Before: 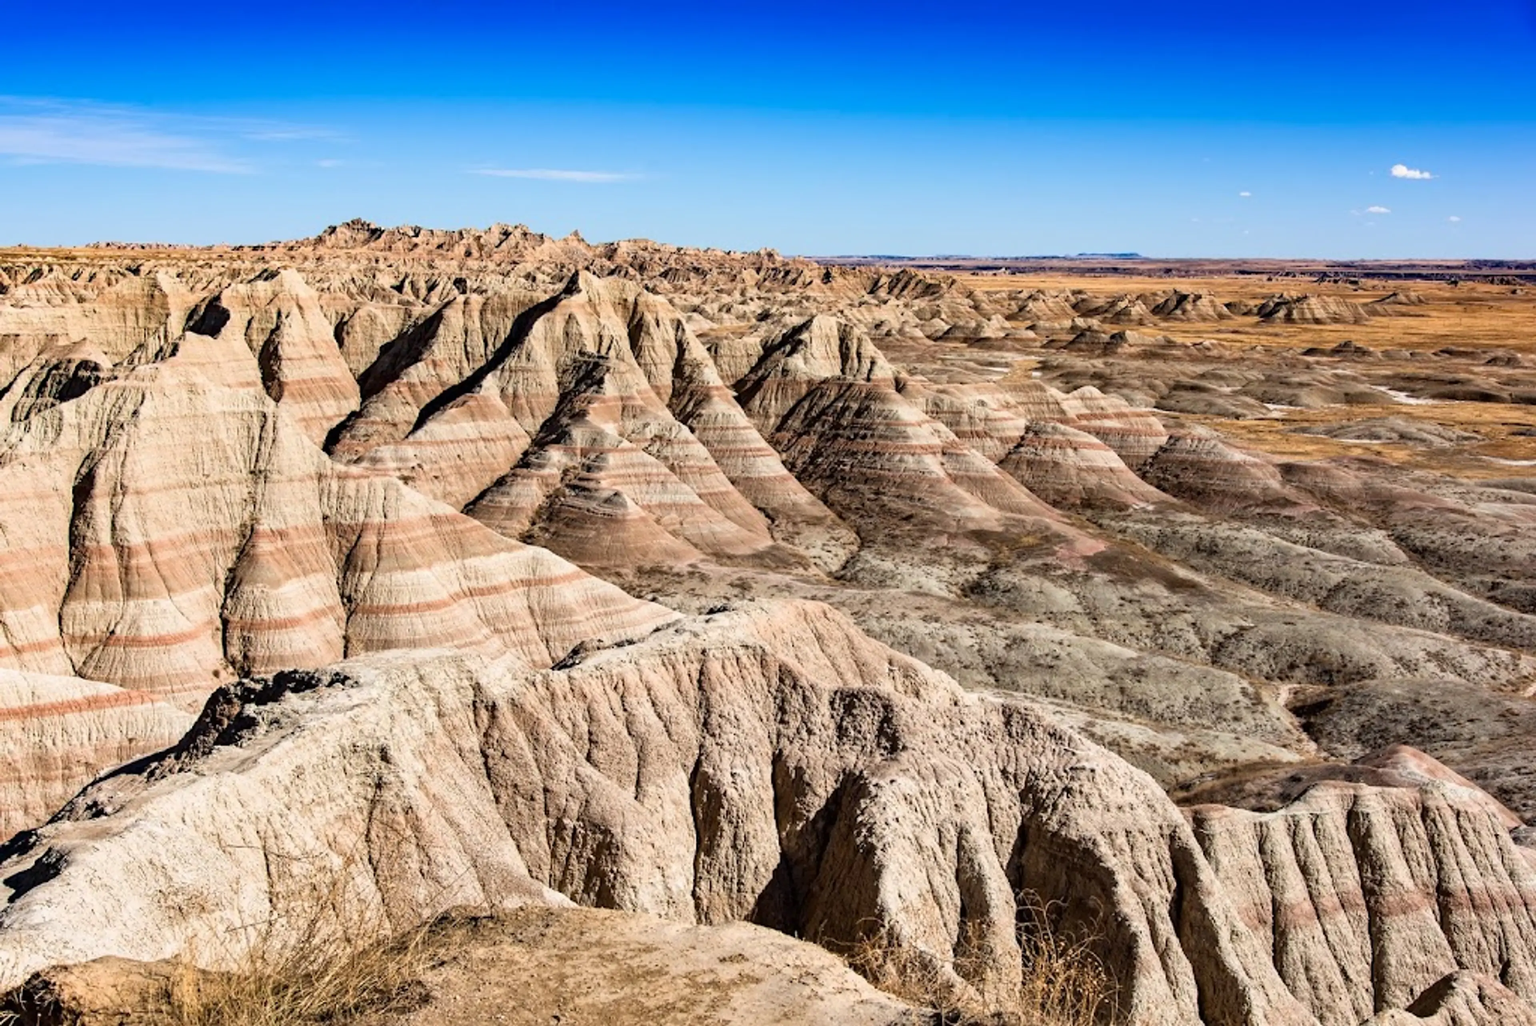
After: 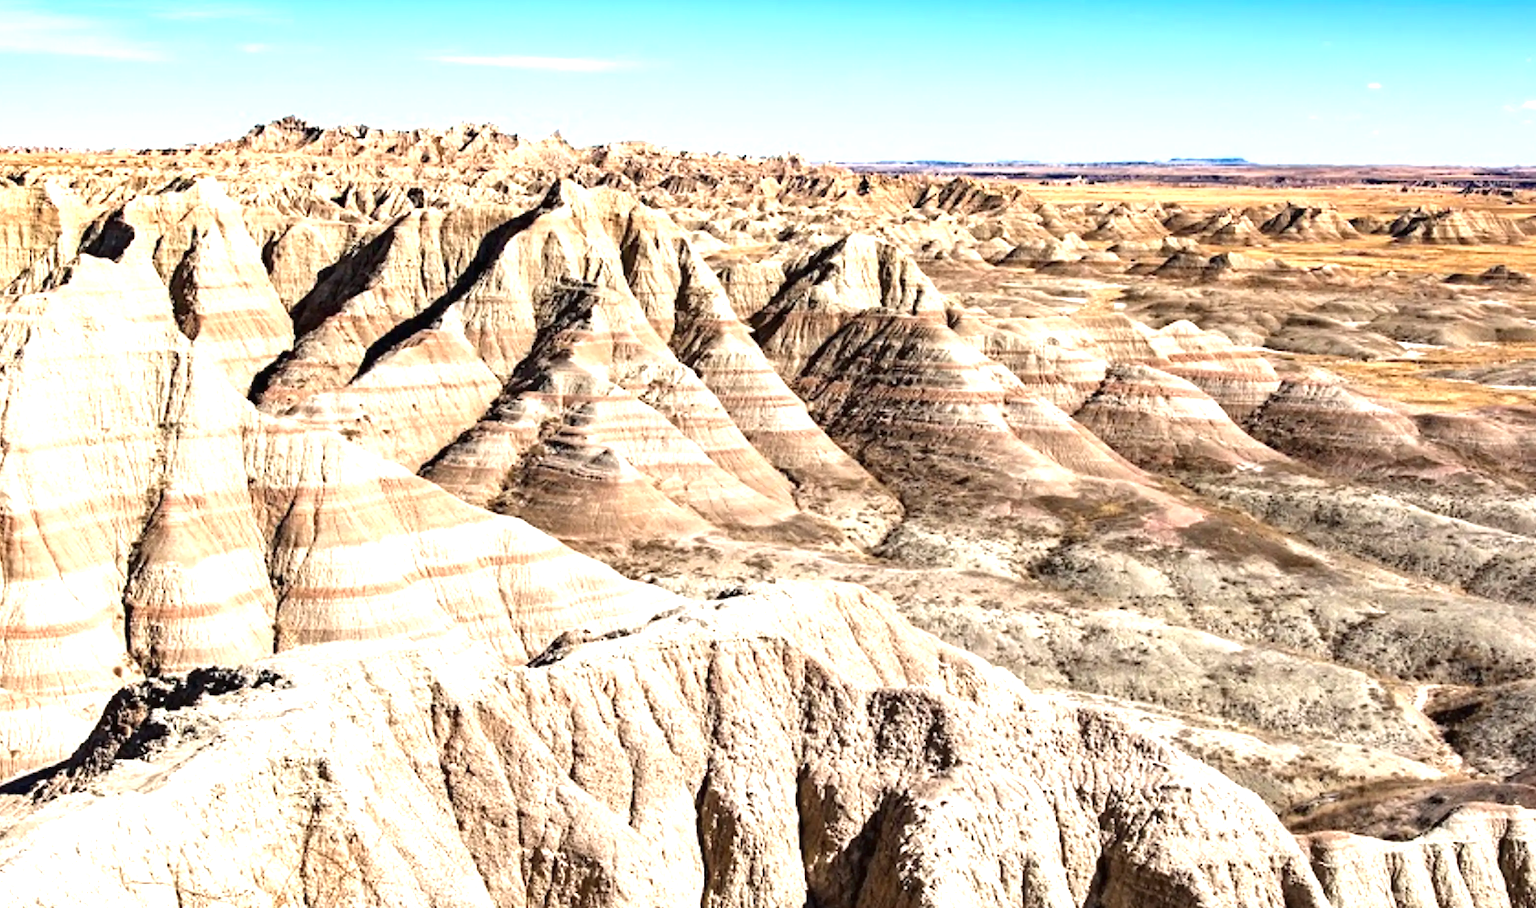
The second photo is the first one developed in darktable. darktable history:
crop: left 7.836%, top 12.105%, right 10.275%, bottom 15.386%
base curve: preserve colors none
contrast brightness saturation: saturation -0.053
exposure: black level correction 0, exposure 1.106 EV, compensate exposure bias true, compensate highlight preservation false
